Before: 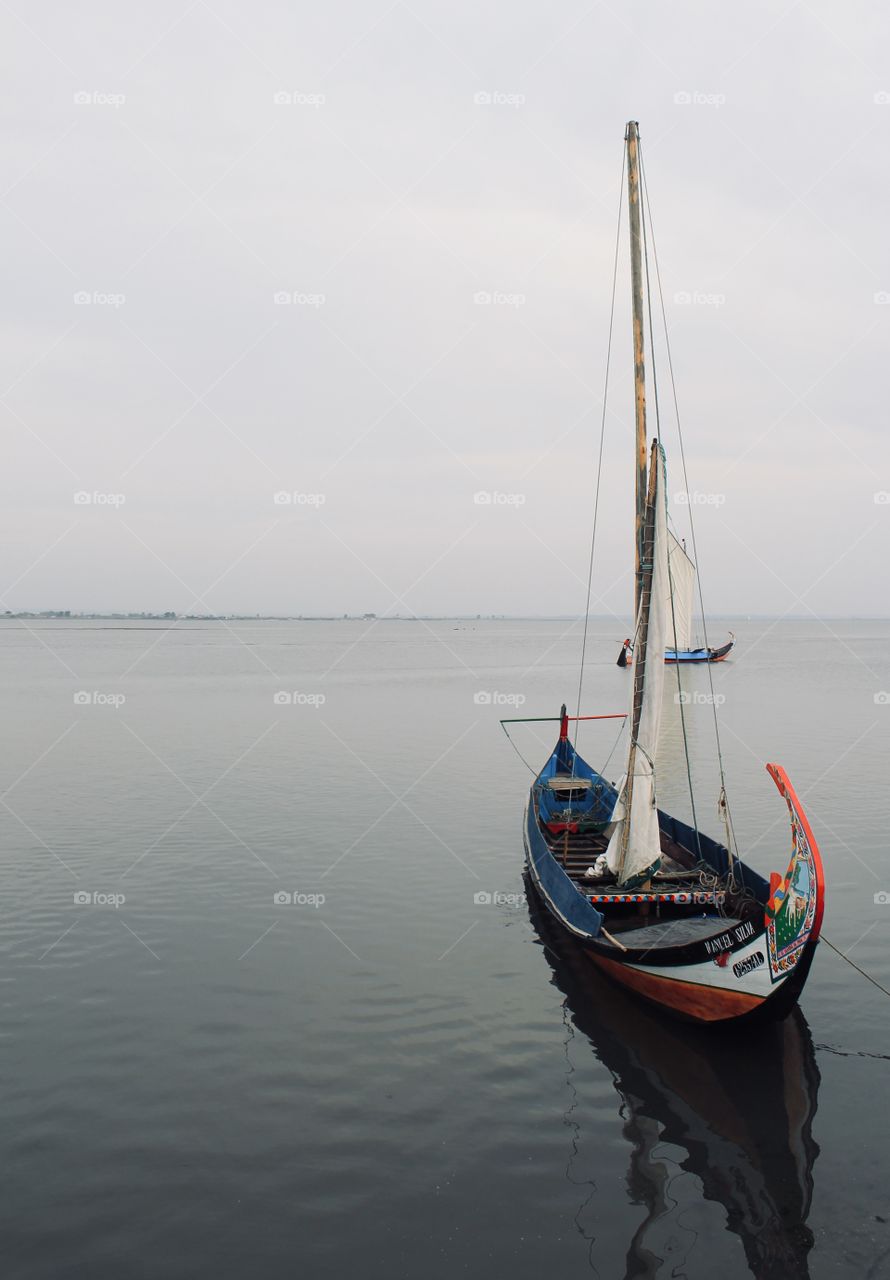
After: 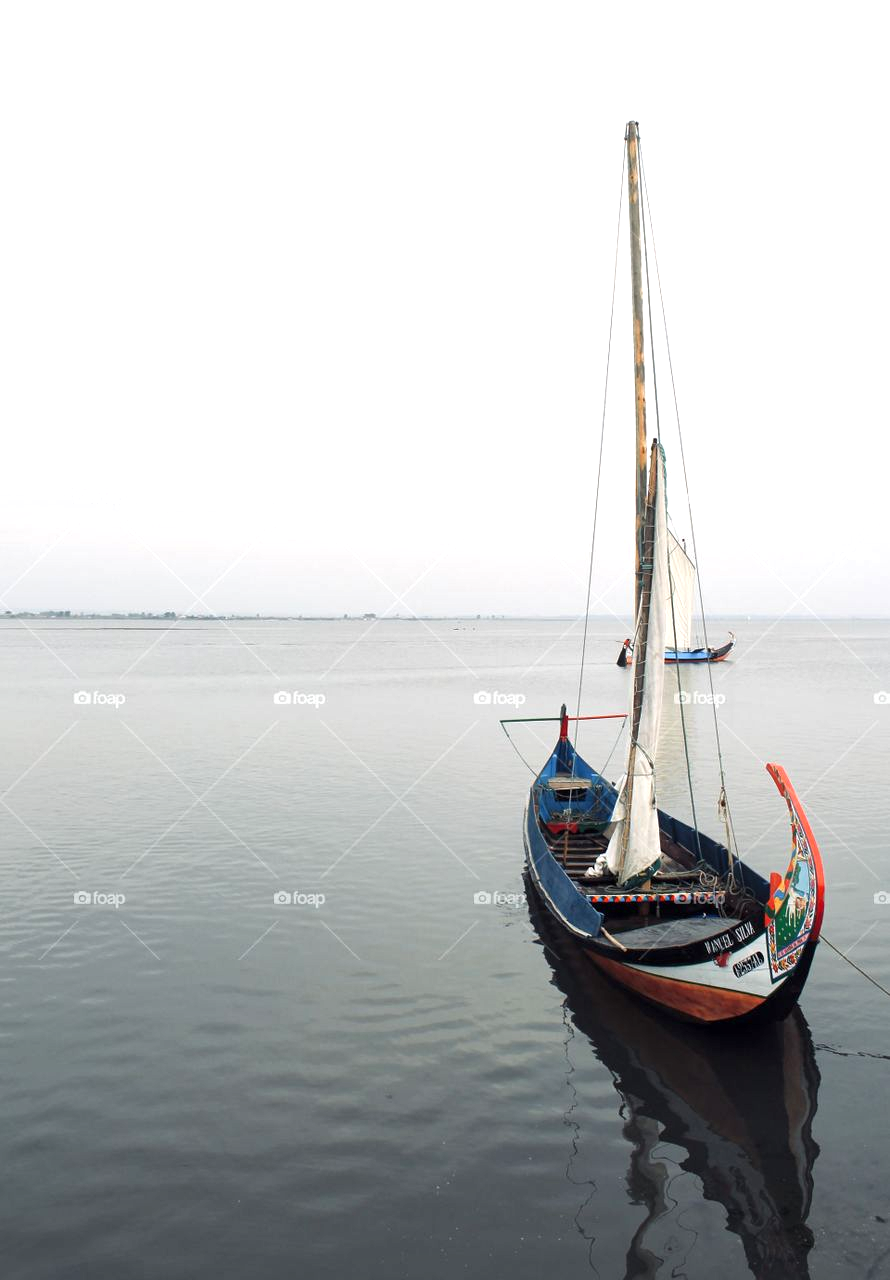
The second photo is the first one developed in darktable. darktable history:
local contrast: mode bilateral grid, contrast 21, coarseness 50, detail 133%, midtone range 0.2
exposure: exposure 0.661 EV, compensate highlight preservation false
